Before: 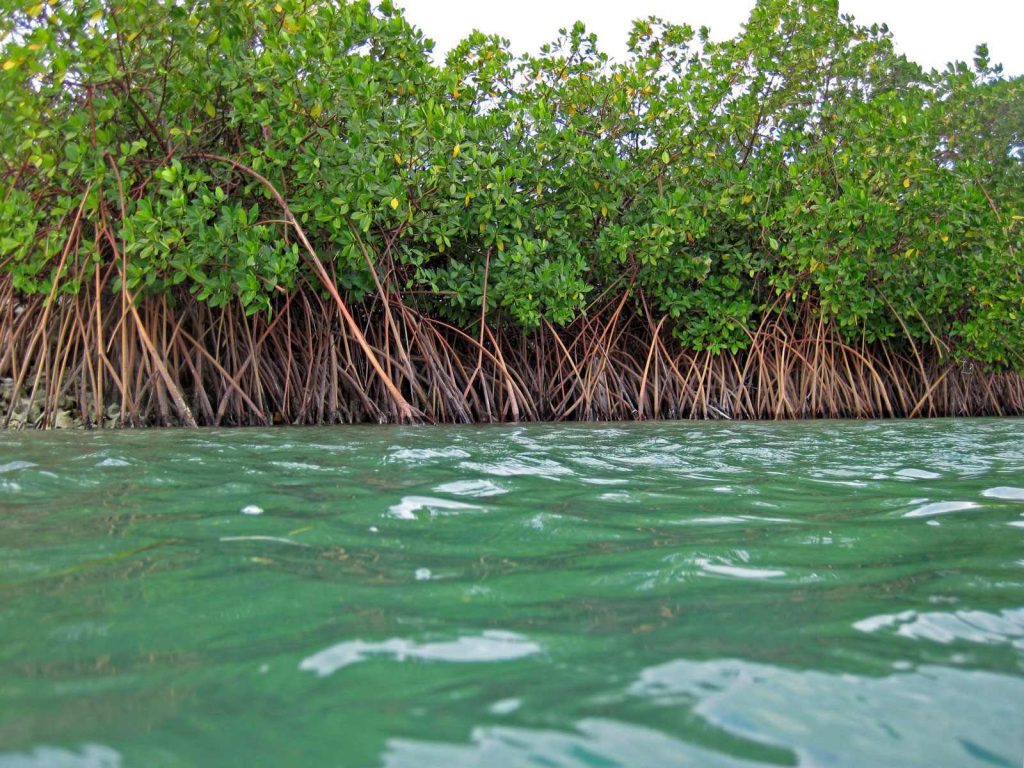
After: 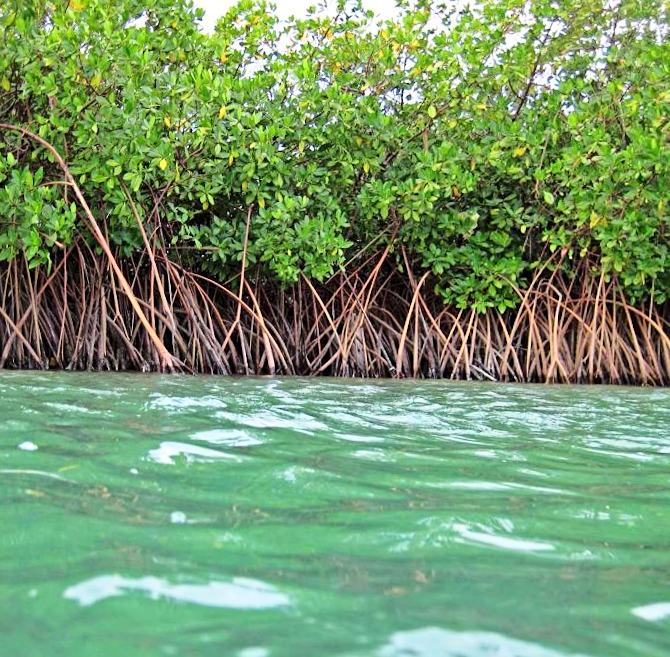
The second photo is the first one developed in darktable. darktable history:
rotate and perspective: rotation 1.69°, lens shift (vertical) -0.023, lens shift (horizontal) -0.291, crop left 0.025, crop right 0.988, crop top 0.092, crop bottom 0.842
sharpen: amount 0.2
crop and rotate: left 15.546%, right 17.787%
base curve: curves: ch0 [(0, 0) (0.028, 0.03) (0.121, 0.232) (0.46, 0.748) (0.859, 0.968) (1, 1)]
